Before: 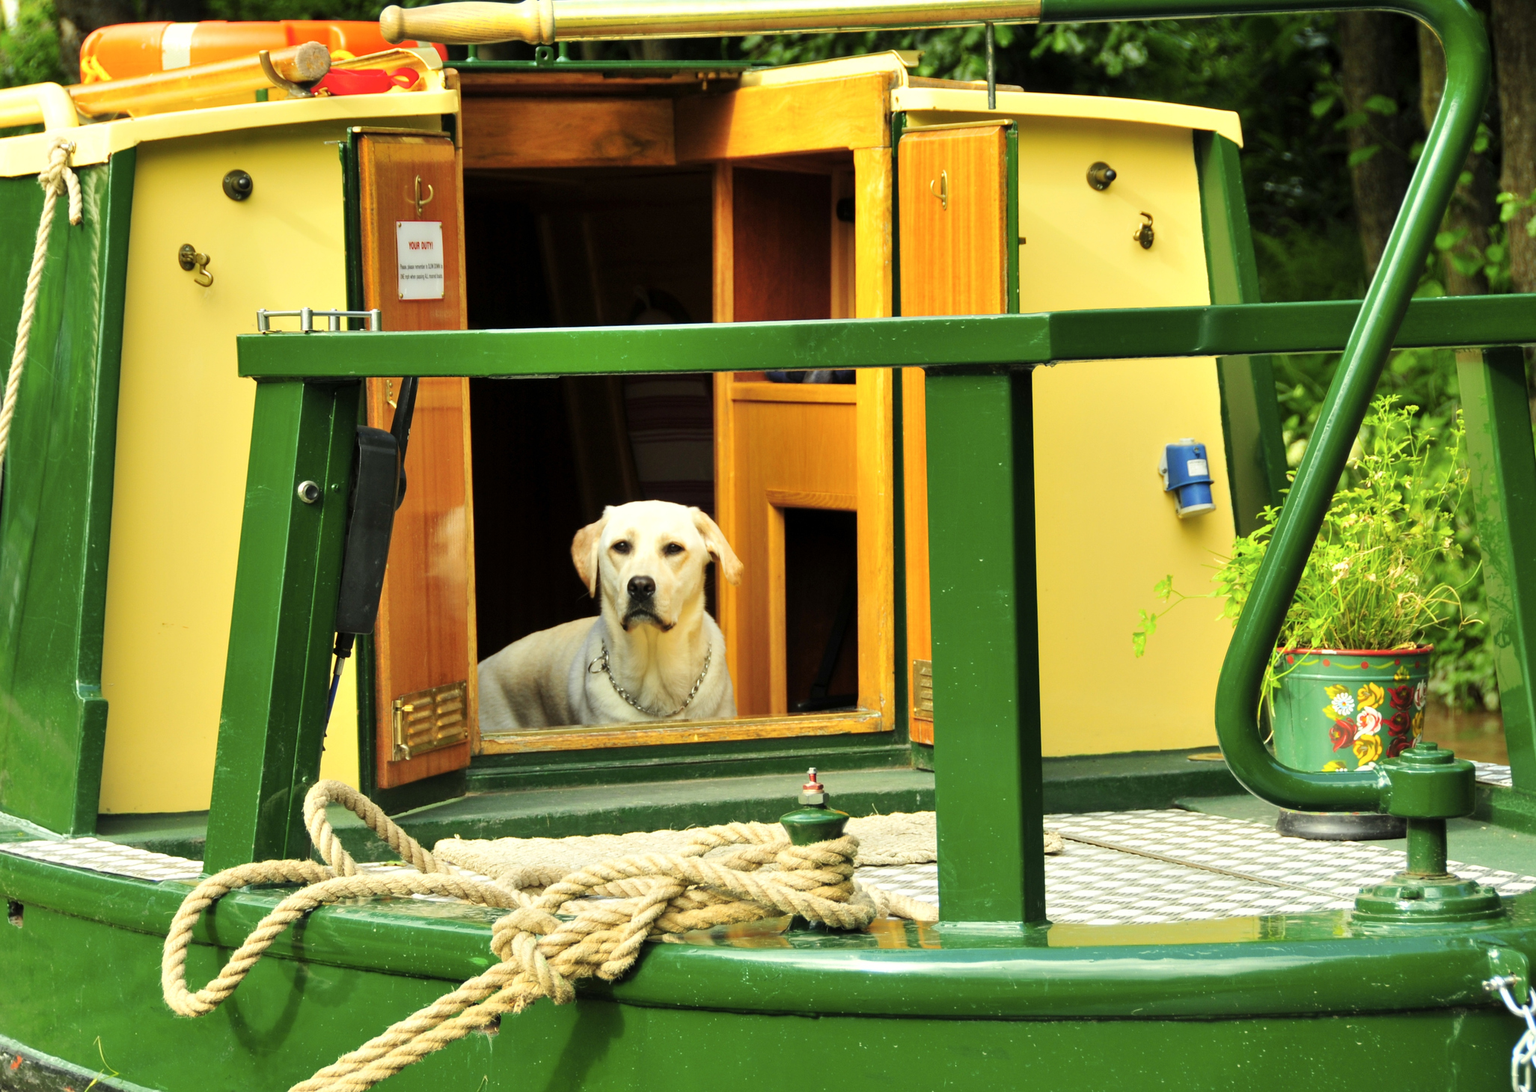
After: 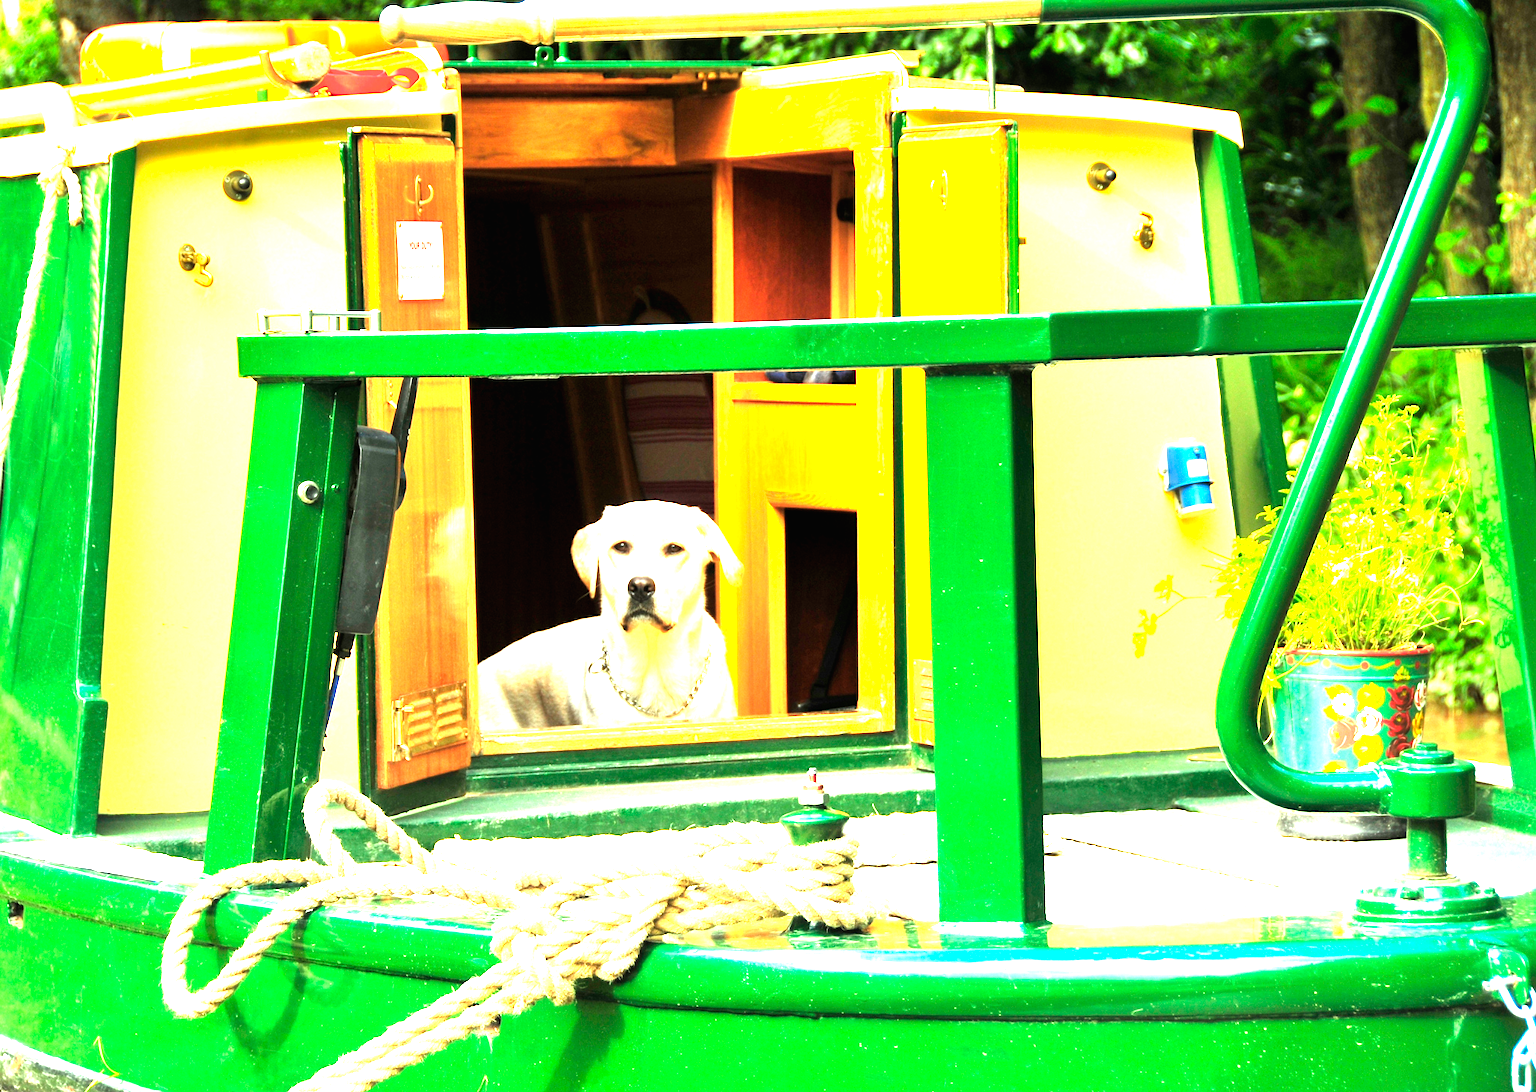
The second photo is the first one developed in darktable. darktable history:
exposure: black level correction 0, exposure 2.31 EV, compensate highlight preservation false
